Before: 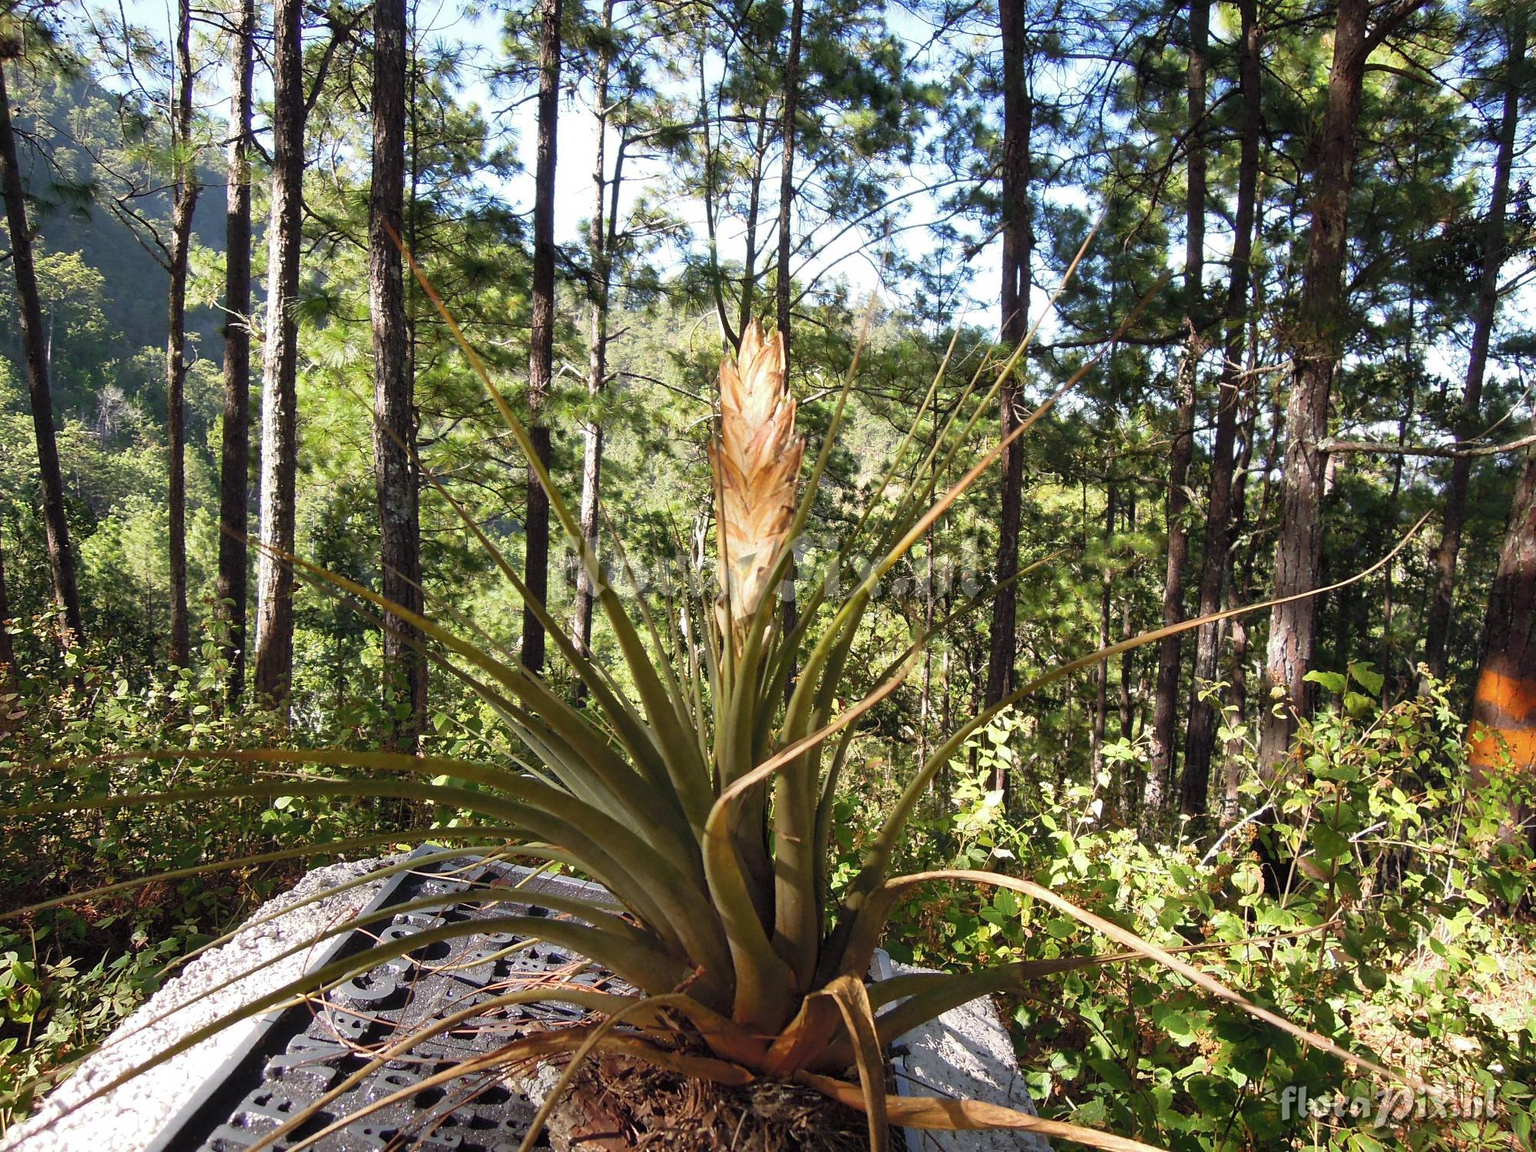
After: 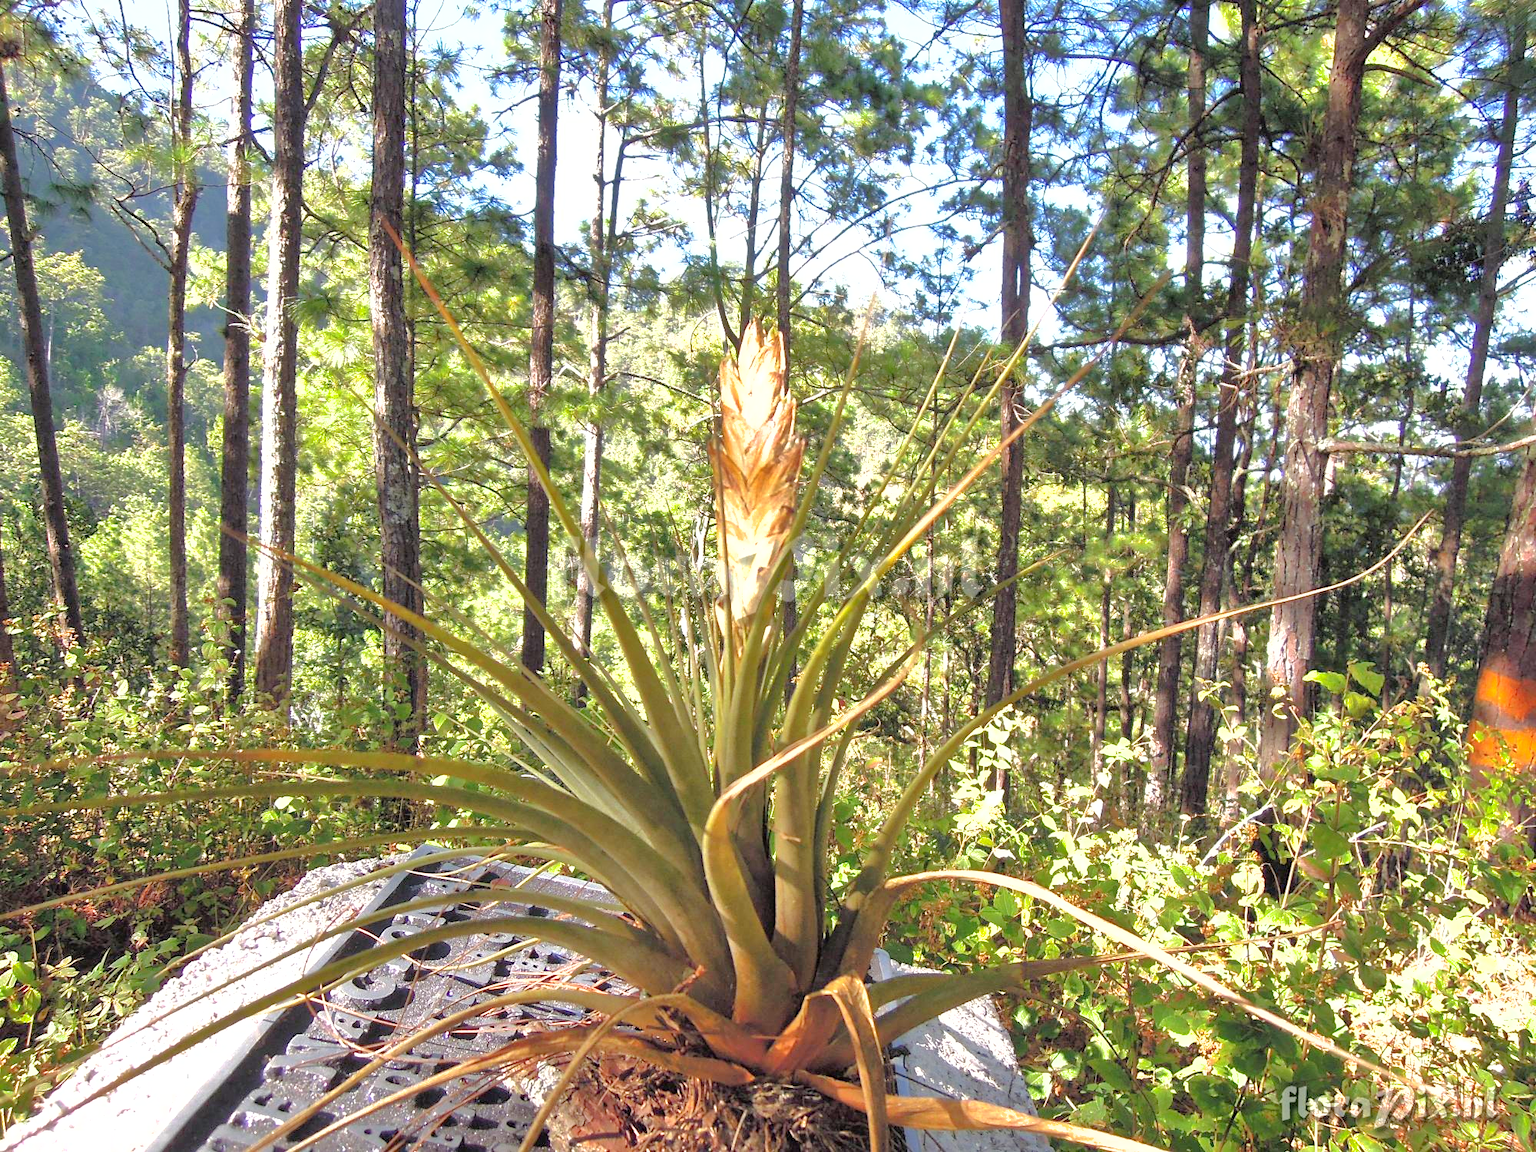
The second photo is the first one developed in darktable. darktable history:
tone equalizer: -7 EV 0.15 EV, -6 EV 0.6 EV, -5 EV 1.15 EV, -4 EV 1.33 EV, -3 EV 1.15 EV, -2 EV 0.6 EV, -1 EV 0.15 EV, mask exposure compensation -0.5 EV
shadows and highlights: on, module defaults
exposure: exposure 0.722 EV, compensate highlight preservation false
